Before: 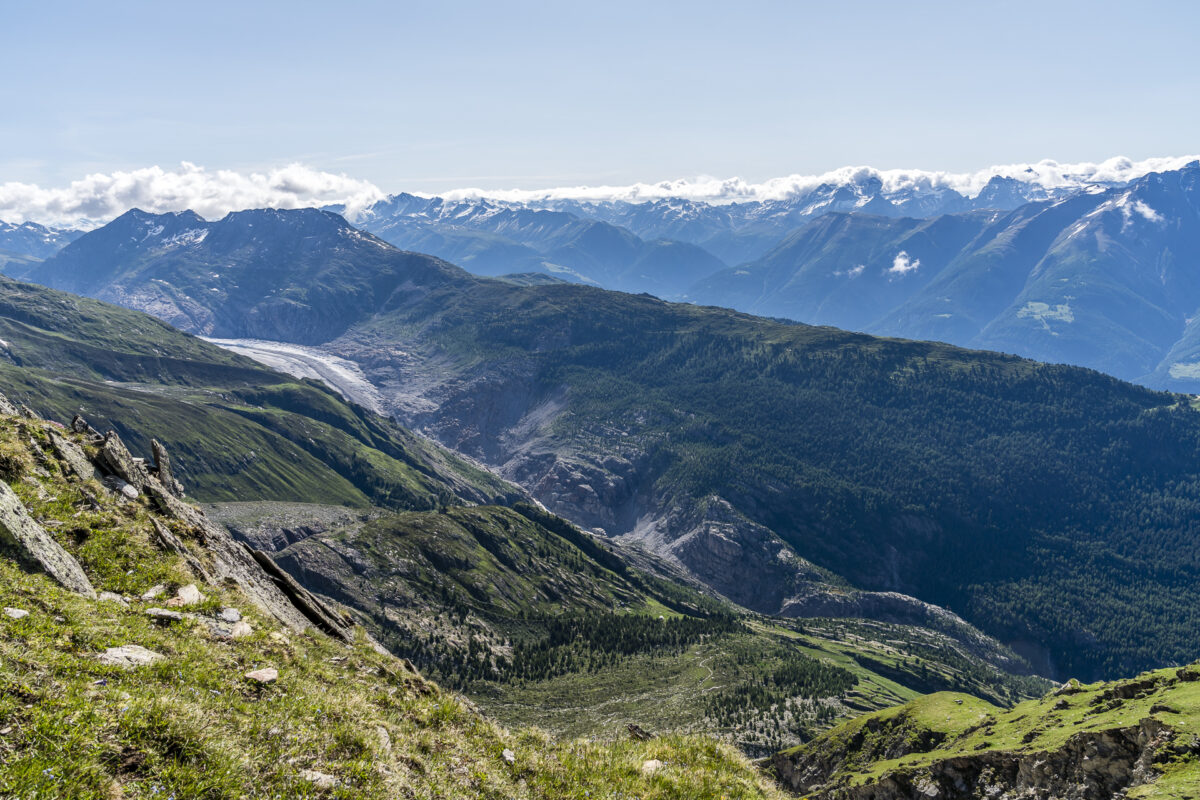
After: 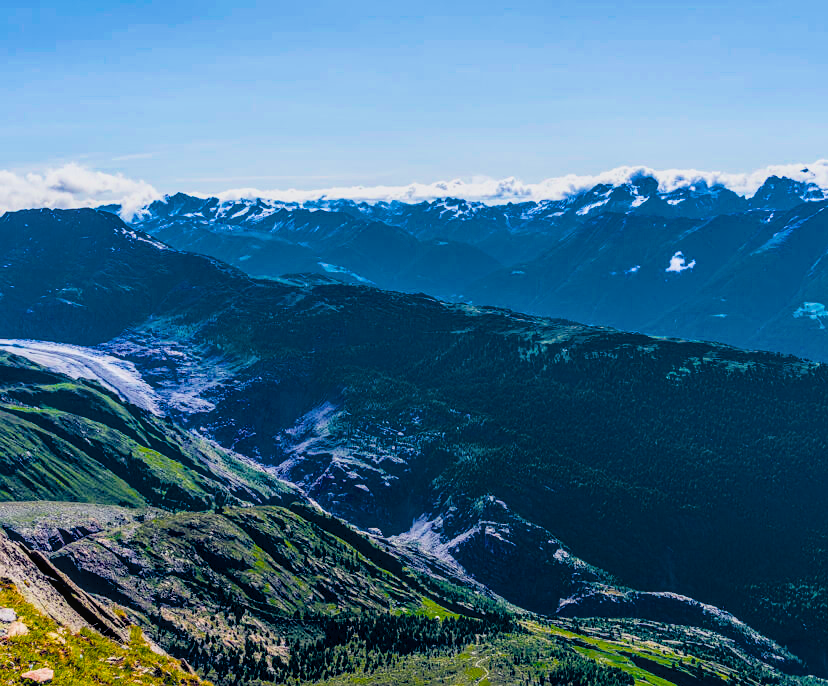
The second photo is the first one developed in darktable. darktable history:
filmic rgb: black relative exposure -8.03 EV, white relative exposure 3.87 EV, hardness 4.3
crop: left 18.724%, right 12.251%, bottom 14.175%
color balance rgb: global offset › luminance -0.286%, global offset › chroma 0.313%, global offset › hue 260.48°, linear chroma grading › global chroma 18.998%, perceptual saturation grading › global saturation 75.443%, perceptual saturation grading › shadows -30.601%, saturation formula JzAzBz (2021)
local contrast: on, module defaults
contrast brightness saturation: contrast 0.033, brightness 0.07, saturation 0.128
exposure: exposure 0.2 EV, compensate exposure bias true, compensate highlight preservation false
sharpen: radius 0.989
